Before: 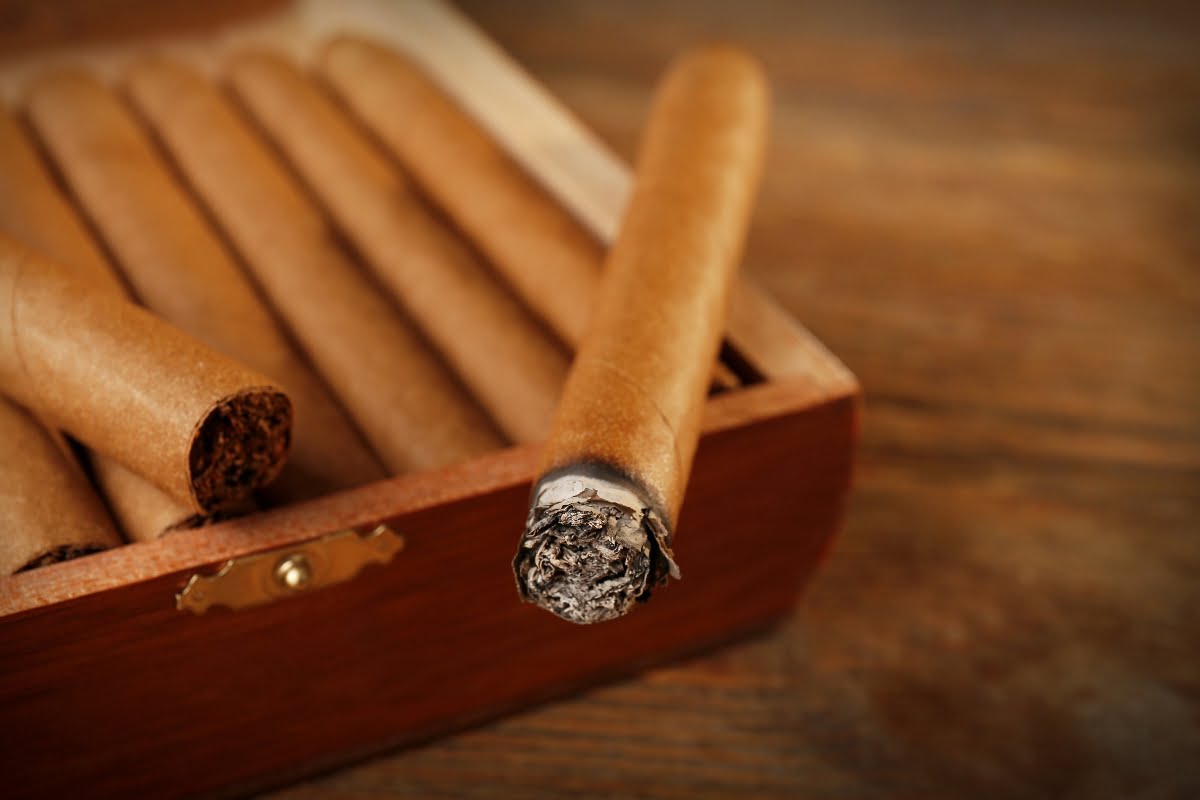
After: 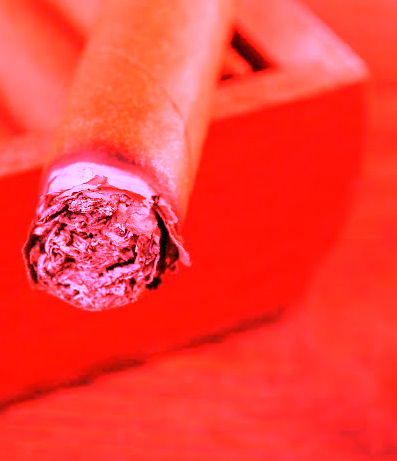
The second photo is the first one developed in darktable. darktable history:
tone equalizer: on, module defaults
crop: left 40.878%, top 39.176%, right 25.993%, bottom 3.081%
white balance: red 4.26, blue 1.802
